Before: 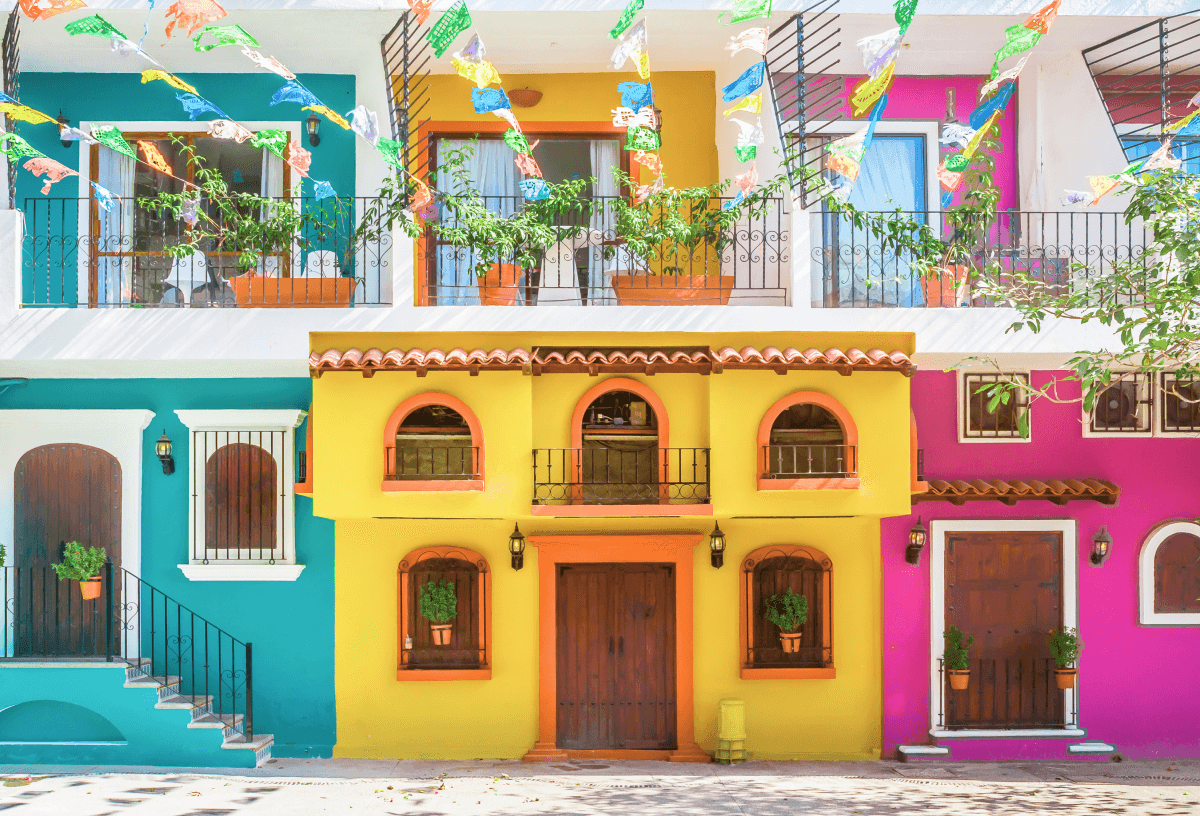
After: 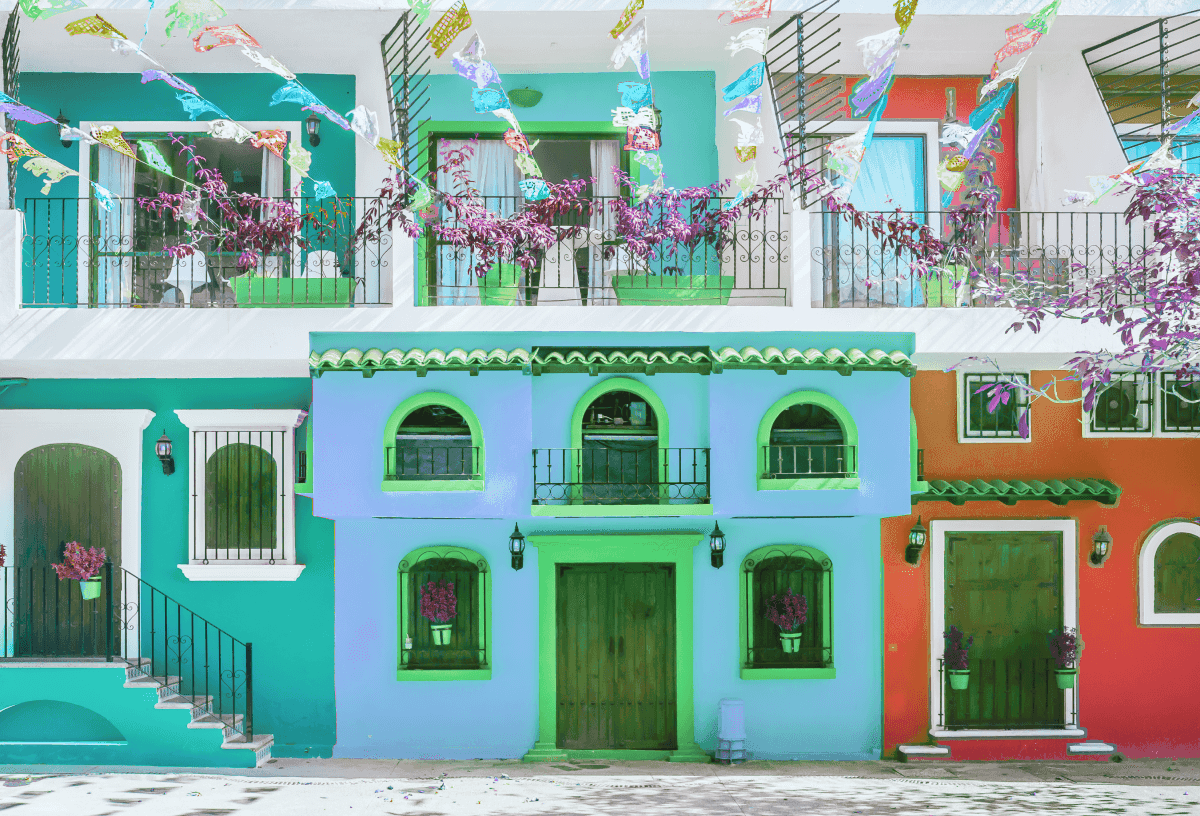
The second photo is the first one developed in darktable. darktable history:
tone curve: curves: ch0 [(0, 0) (0.003, 0.012) (0.011, 0.015) (0.025, 0.027) (0.044, 0.045) (0.069, 0.064) (0.1, 0.093) (0.136, 0.133) (0.177, 0.177) (0.224, 0.221) (0.277, 0.272) (0.335, 0.342) (0.399, 0.398) (0.468, 0.462) (0.543, 0.547) (0.623, 0.624) (0.709, 0.711) (0.801, 0.792) (0.898, 0.889) (1, 1)], preserve colors none
color look up table: target L [87.96, 65.56, 78.19, 64.75, 86.8, 86.76, 63.27, 63.39, 66.59, 57.81, 30.56, 30.8, 15.93, 10.76, 200.35, 88.77, 76.41, 85.1, 66.29, 76.9, 75.61, 73.64, 49.93, 66.98, 44.9, 33.01, 31.18, 14.66, 91.59, 80.74, 64.27, 58.39, 73.86, 53.47, 54.04, 42.35, 46.83, 31.86, 53.65, 53.13, 22.93, 12.4, 91.13, 87.38, 85.12, 77.79, 62.05, 54.7, 22.55], target a [6.751, 9.99, 32.37, 36.36, -77.77, -43.58, 64.23, 18.33, 11.09, 7.196, 32.94, -29.94, 34.83, -0.057, 0, -16.25, -28.7, -8.111, -7.152, 7.575, -34.17, -59.03, 60.23, -2.776, 28.91, -22.62, -26.07, -5.585, 6.21, -10.31, 36.11, 78.38, -28.82, 42.61, -1.126, 49.7, -15.02, 53.9, -10.85, 8.169, 22.32, 10.1, -16.28, -57.5, -46.67, -20.89, -48.48, -29.1, -14.32], target b [-11.76, -48.44, 12.82, -46.1, 80.1, 35.43, -32.44, -6.579, 69.35, 30.26, -39.15, 22.25, 26.04, -4.78, 0, 7.78, -9.102, 26.19, -6.733, 37.37, 40.16, 43.55, 55.58, 60.61, 51.92, 20.66, 13.69, 20.73, 1.777, -22.93, -34.64, -3.088, -36.67, 34.01, 1.106, -63.25, -23.31, 15.93, -45.43, -71.1, 25.61, -36.22, -3.757, 0.881, -20.52, -16.47, 17.87, -13.44, -11.44], num patches 49
